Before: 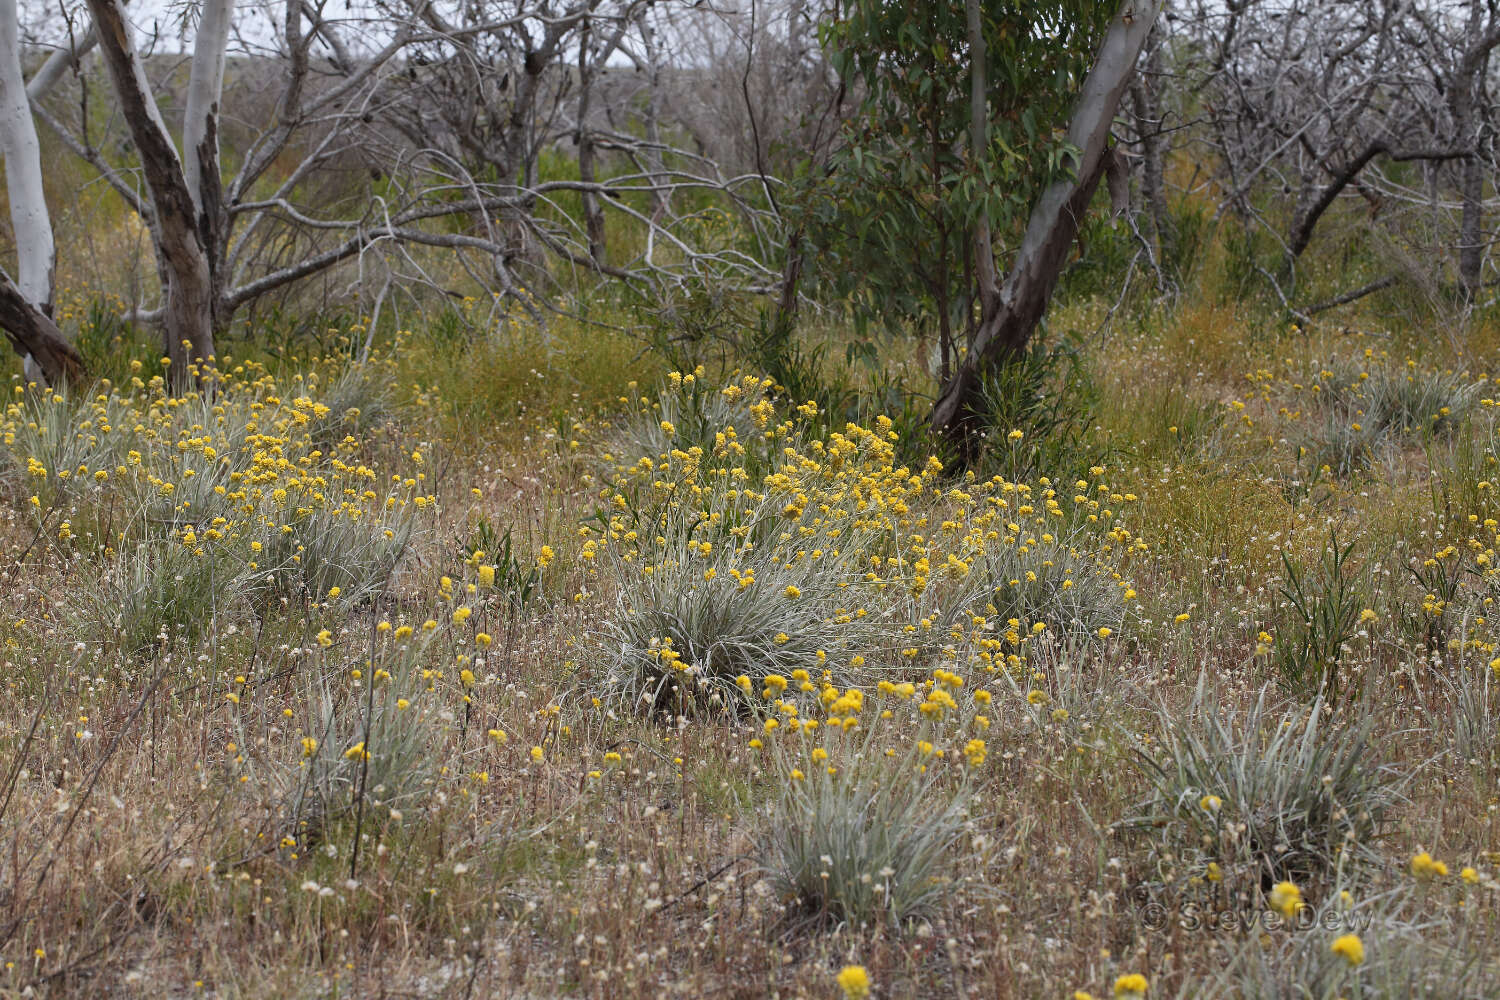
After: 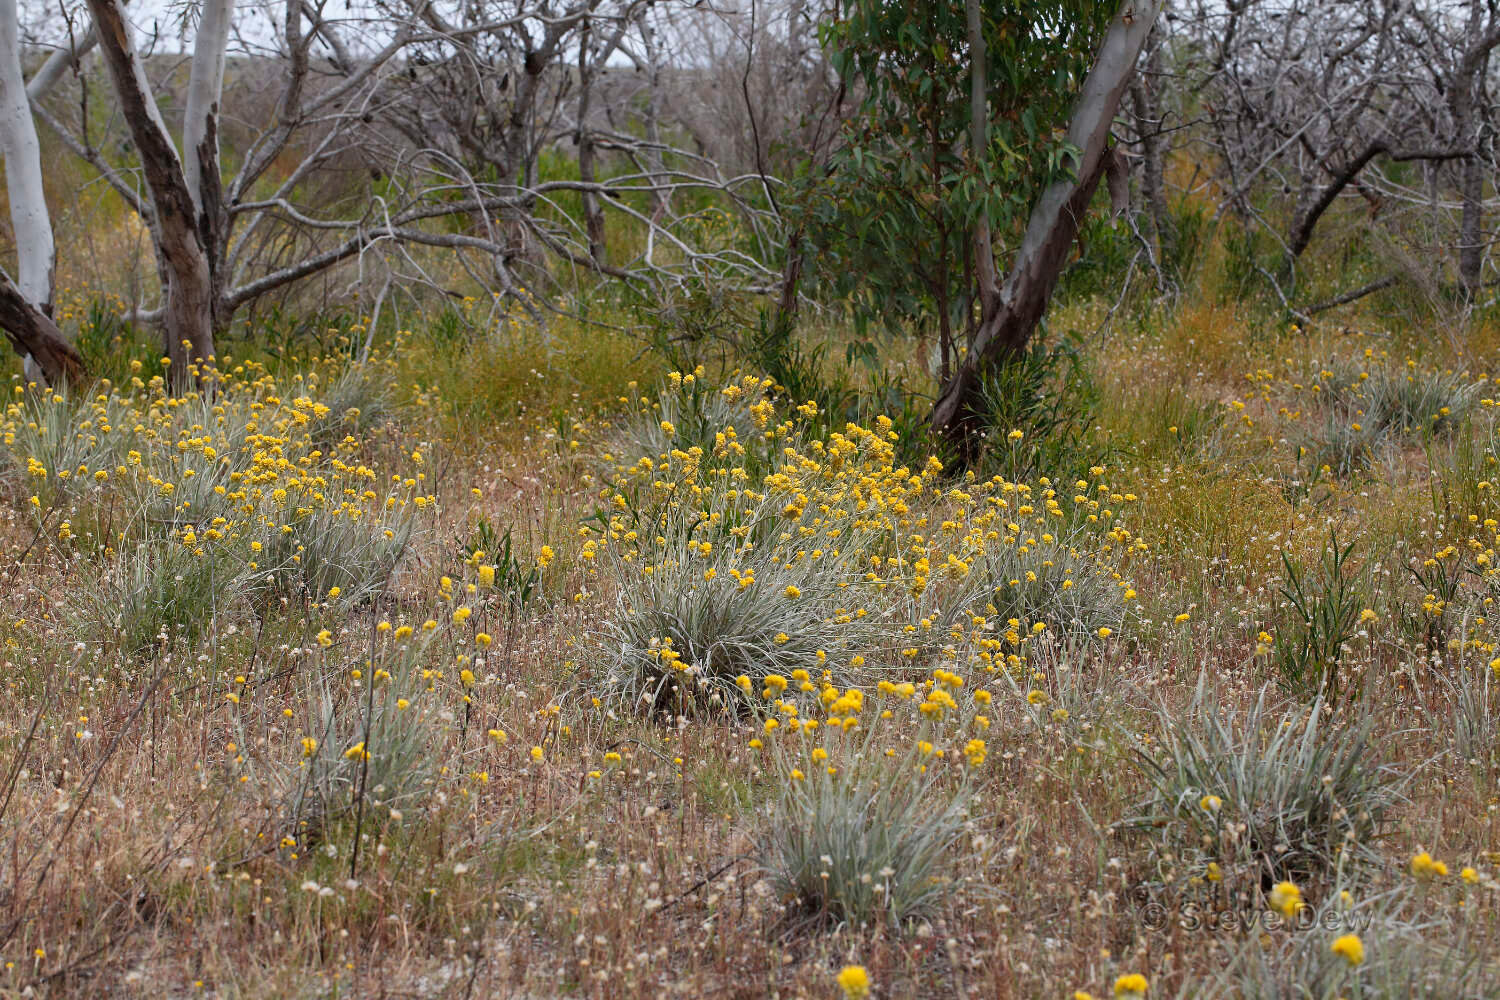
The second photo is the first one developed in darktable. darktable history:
exposure: exposure 0.014 EV, compensate highlight preservation false
